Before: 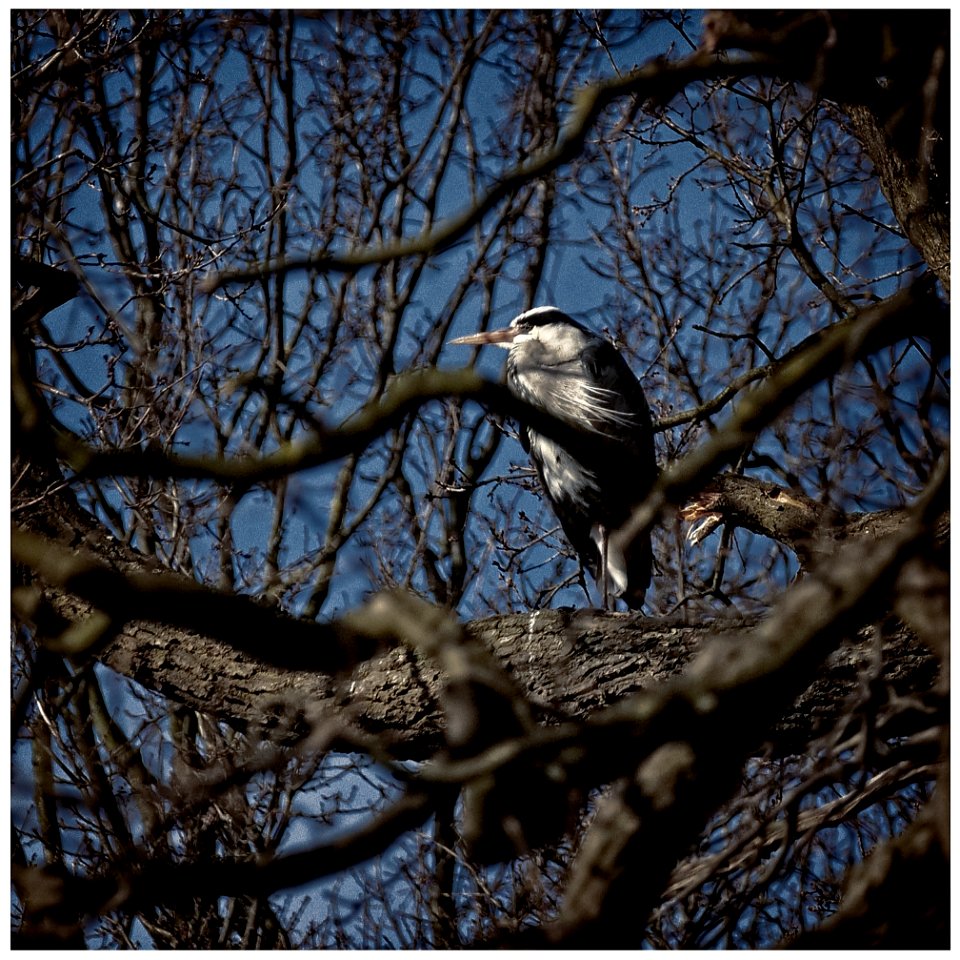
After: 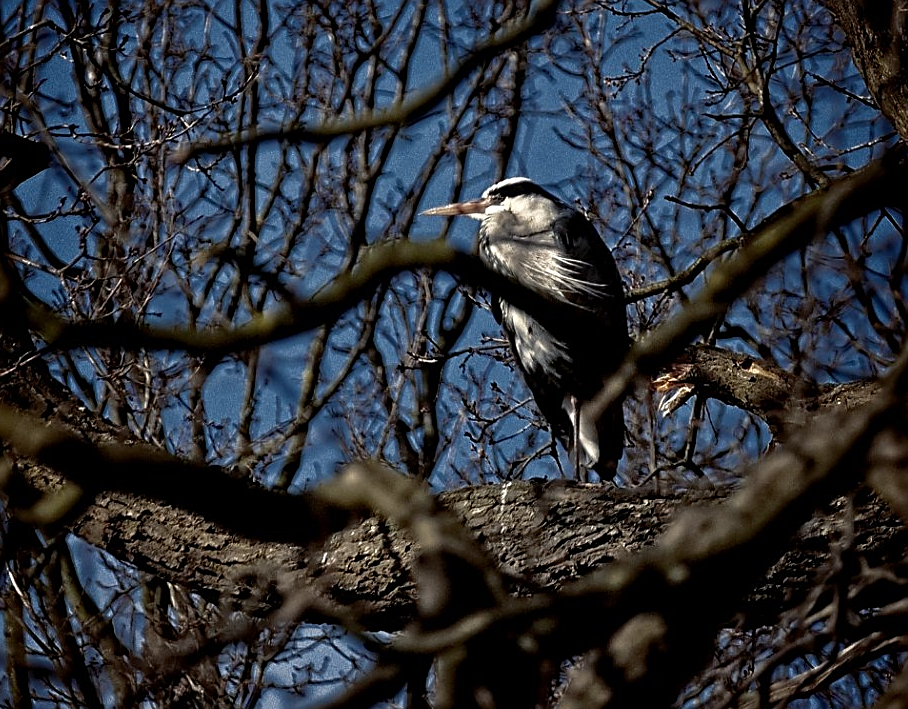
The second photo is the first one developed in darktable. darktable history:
crop and rotate: left 3.001%, top 13.535%, right 2.33%, bottom 12.587%
sharpen: amount 0.496
